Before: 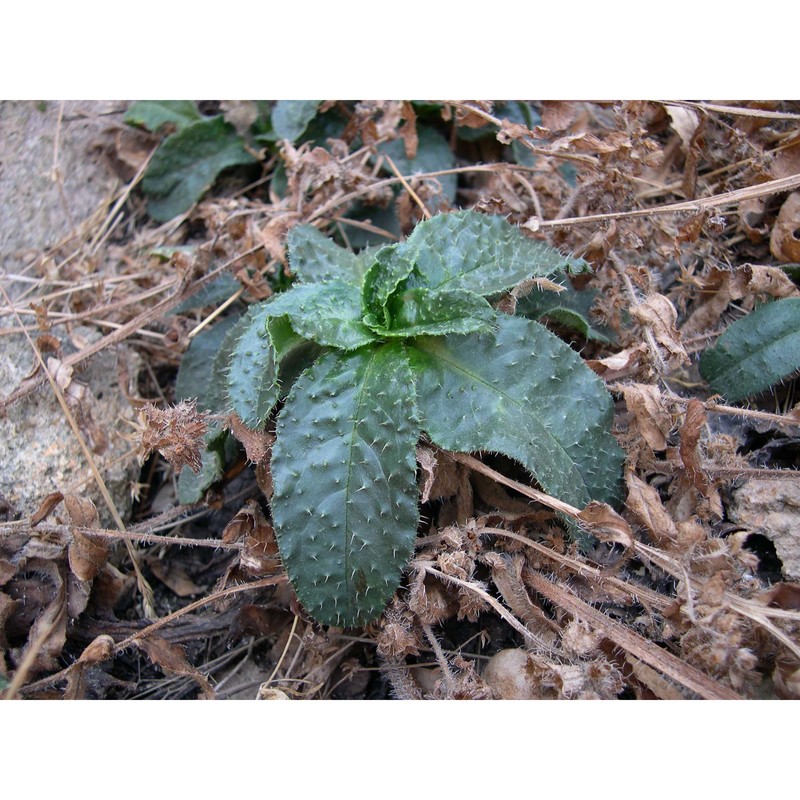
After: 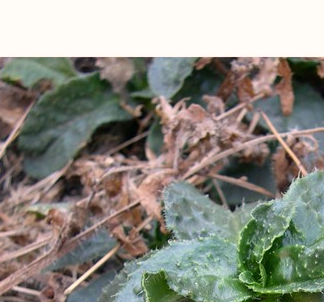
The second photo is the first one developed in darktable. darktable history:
color correction: highlights a* 5.77, highlights b* 4.72
crop: left 15.523%, top 5.424%, right 43.948%, bottom 56.726%
